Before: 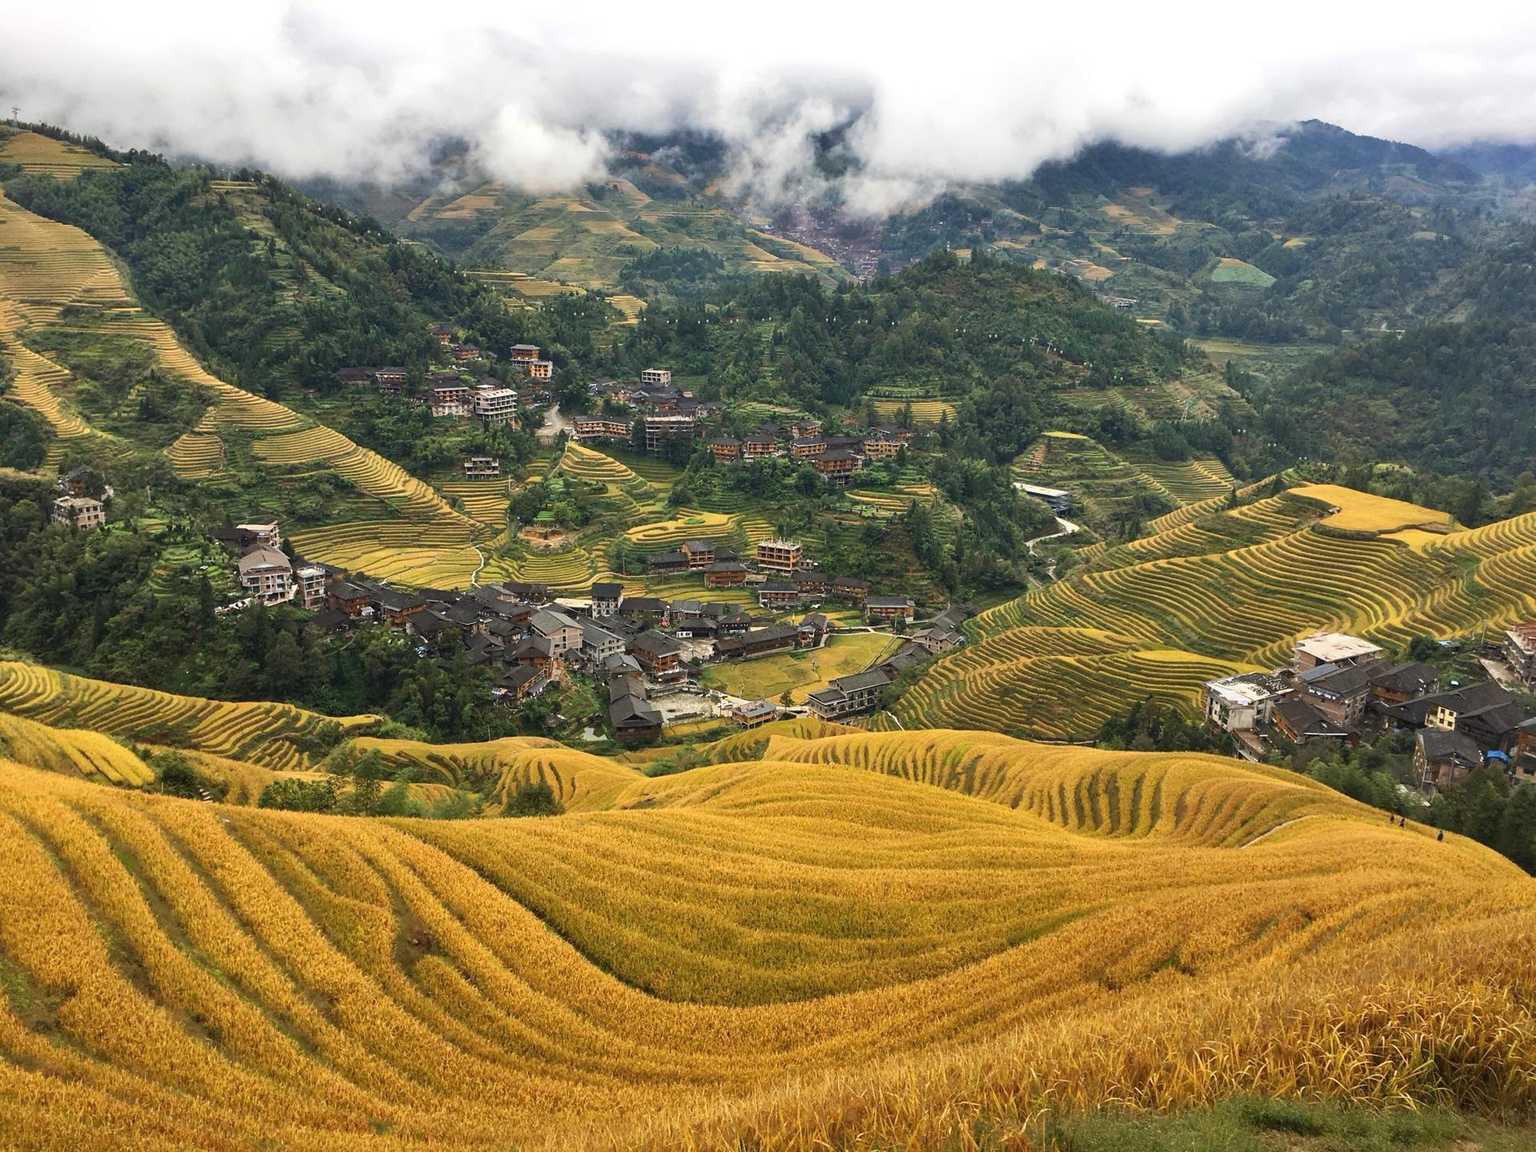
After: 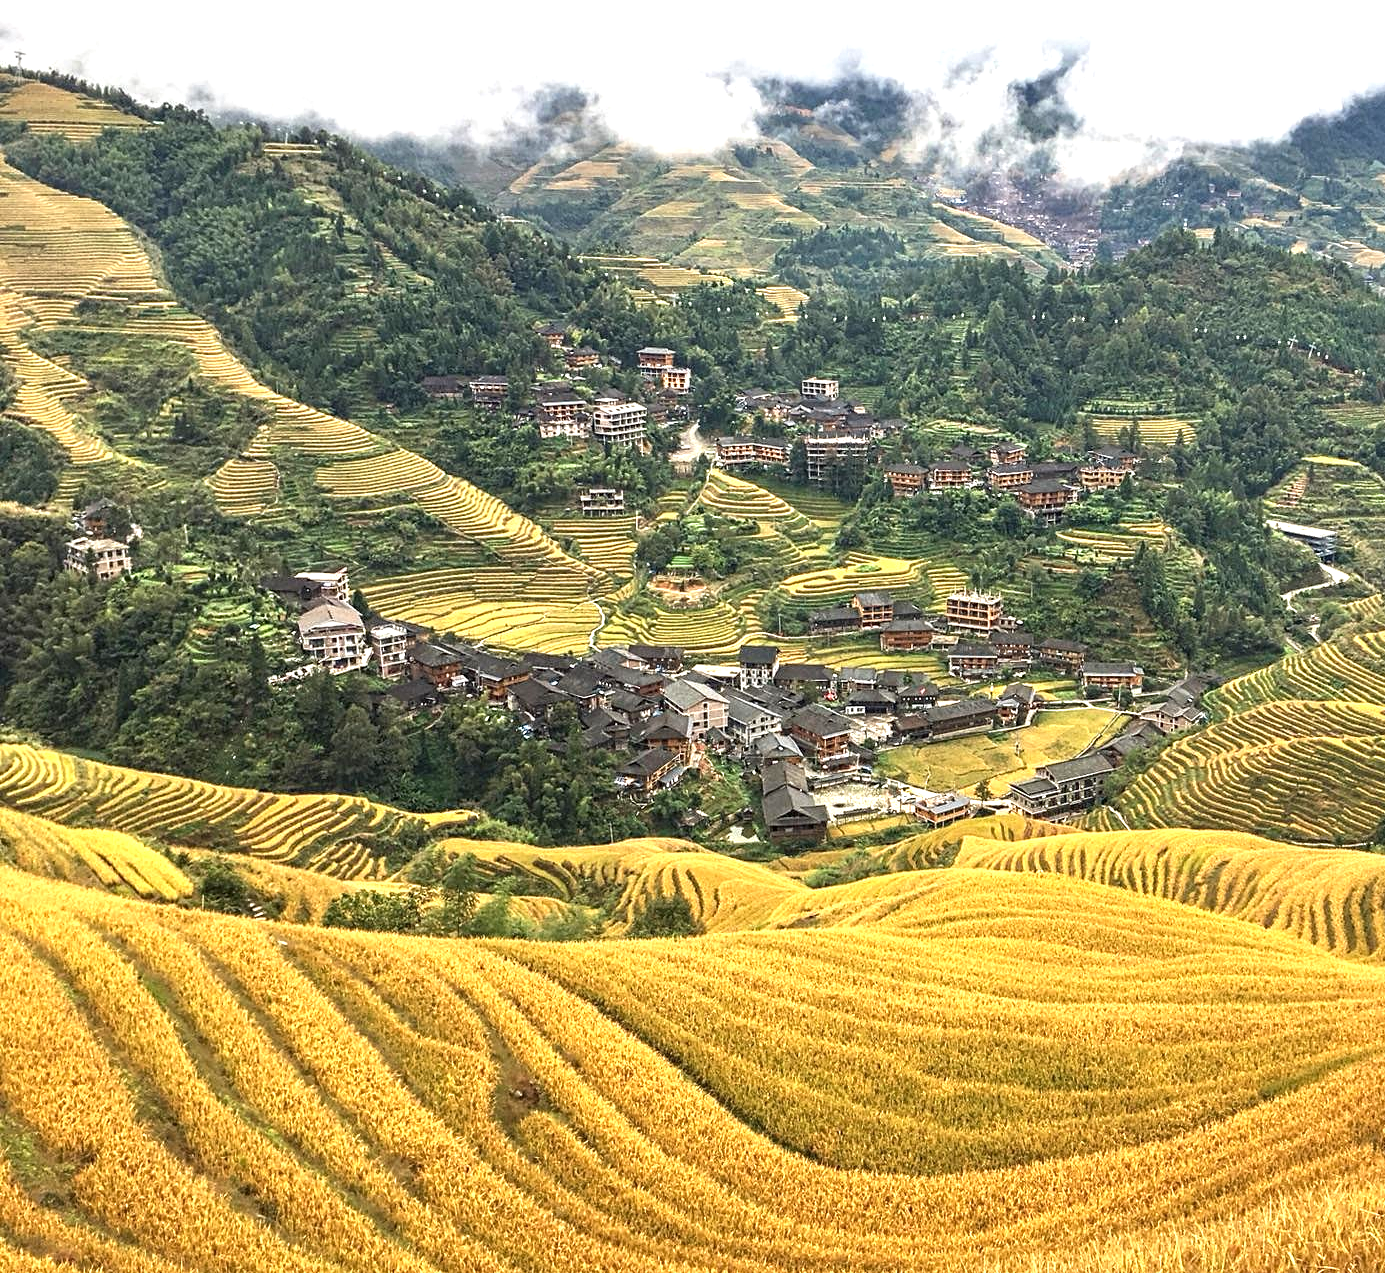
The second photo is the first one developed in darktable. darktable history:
contrast equalizer: y [[0.5, 0.5, 0.5, 0.539, 0.64, 0.611], [0.5 ×6], [0.5 ×6], [0 ×6], [0 ×6]]
exposure: exposure 0.914 EV, compensate exposure bias true, compensate highlight preservation false
contrast brightness saturation: saturation -0.061
crop: top 5.786%, right 27.845%, bottom 5.794%
